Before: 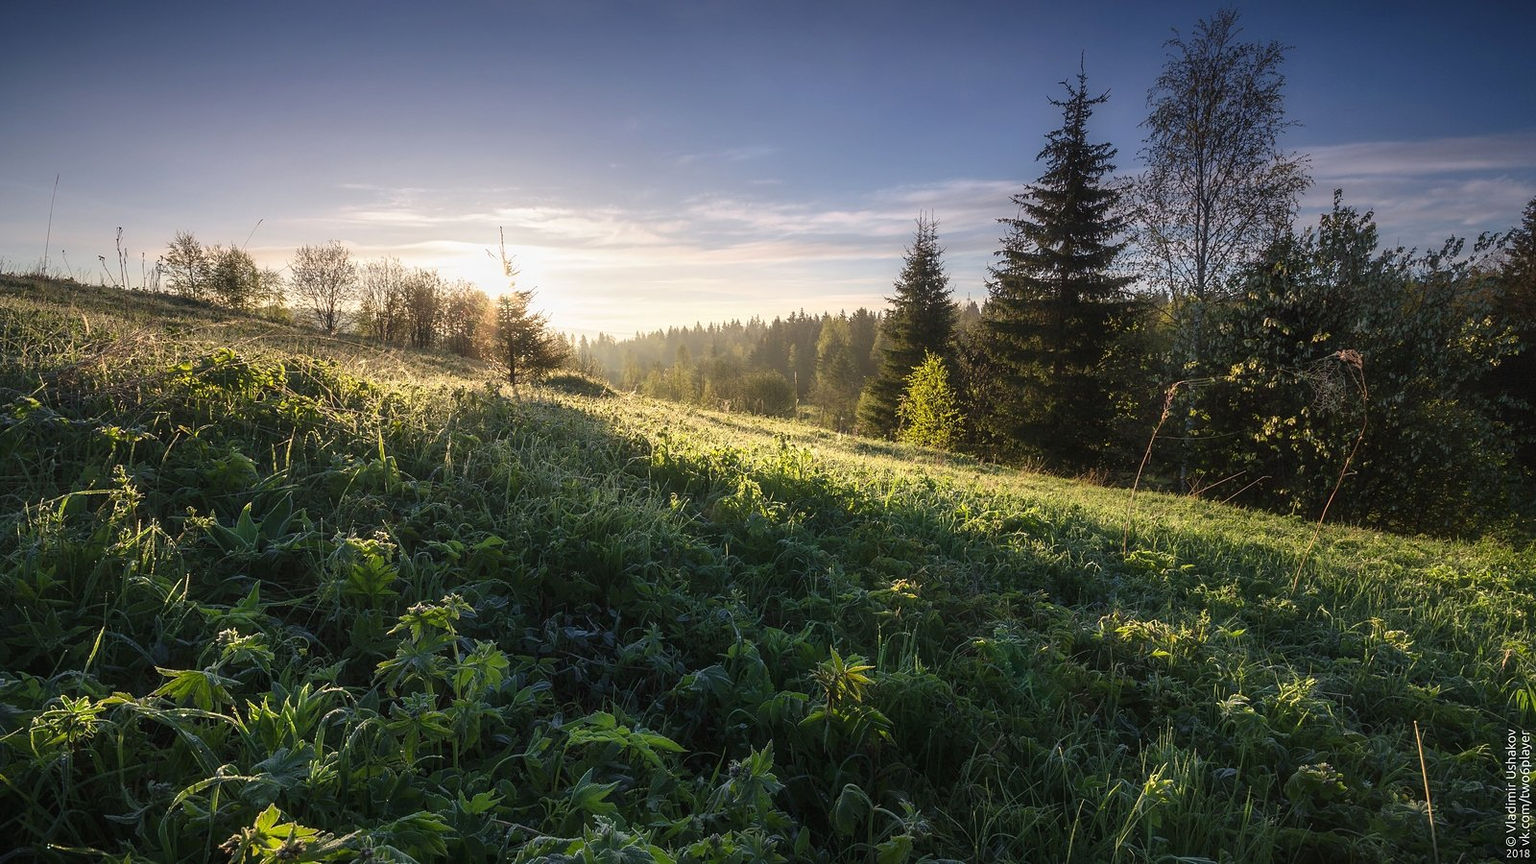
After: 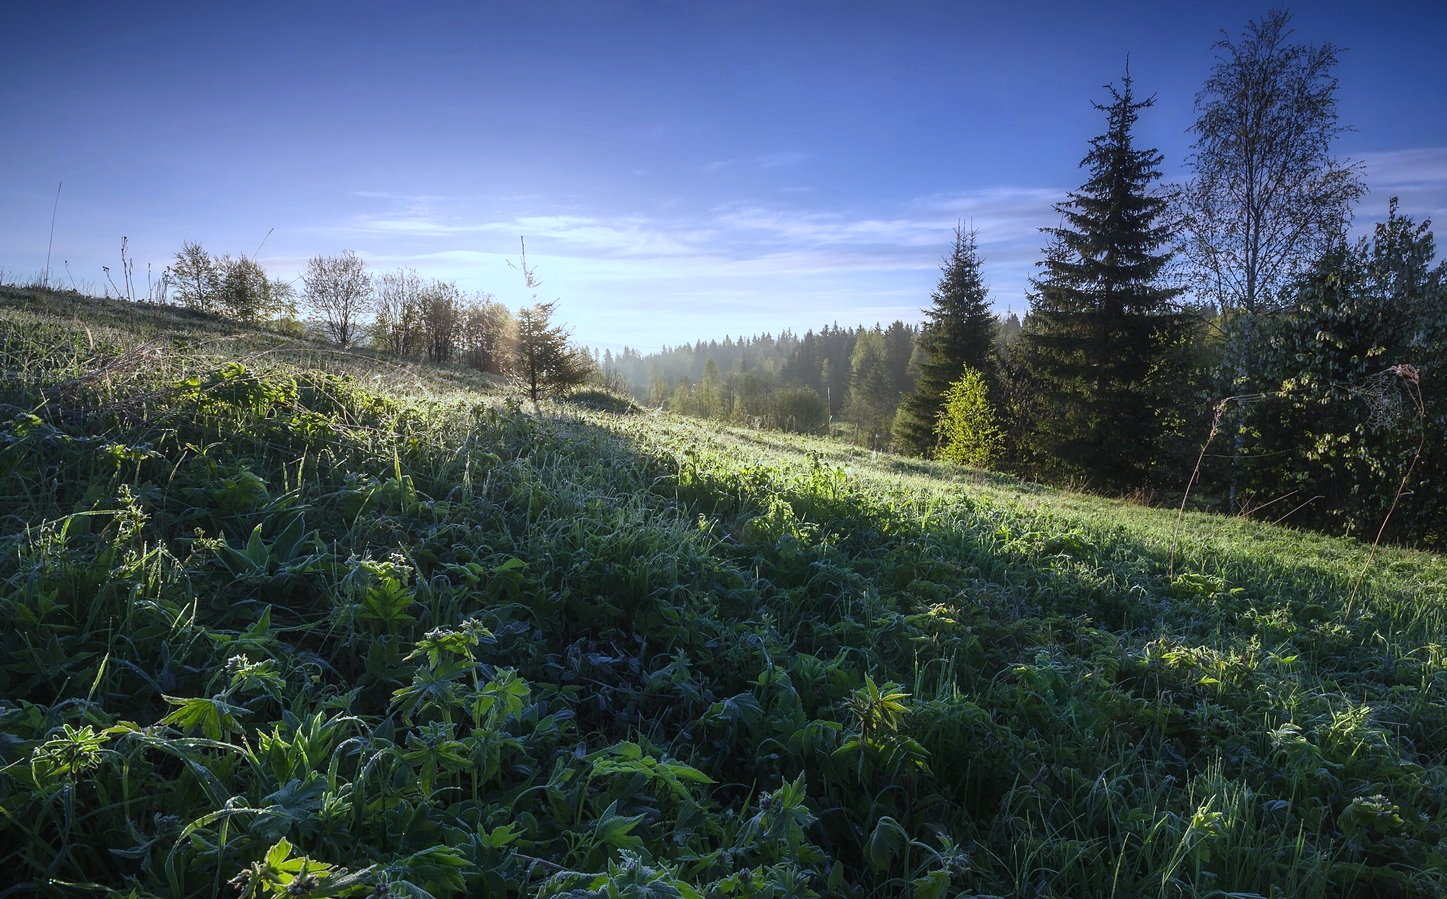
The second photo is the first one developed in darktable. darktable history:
crop: right 9.509%, bottom 0.031%
white balance: red 0.871, blue 1.249
